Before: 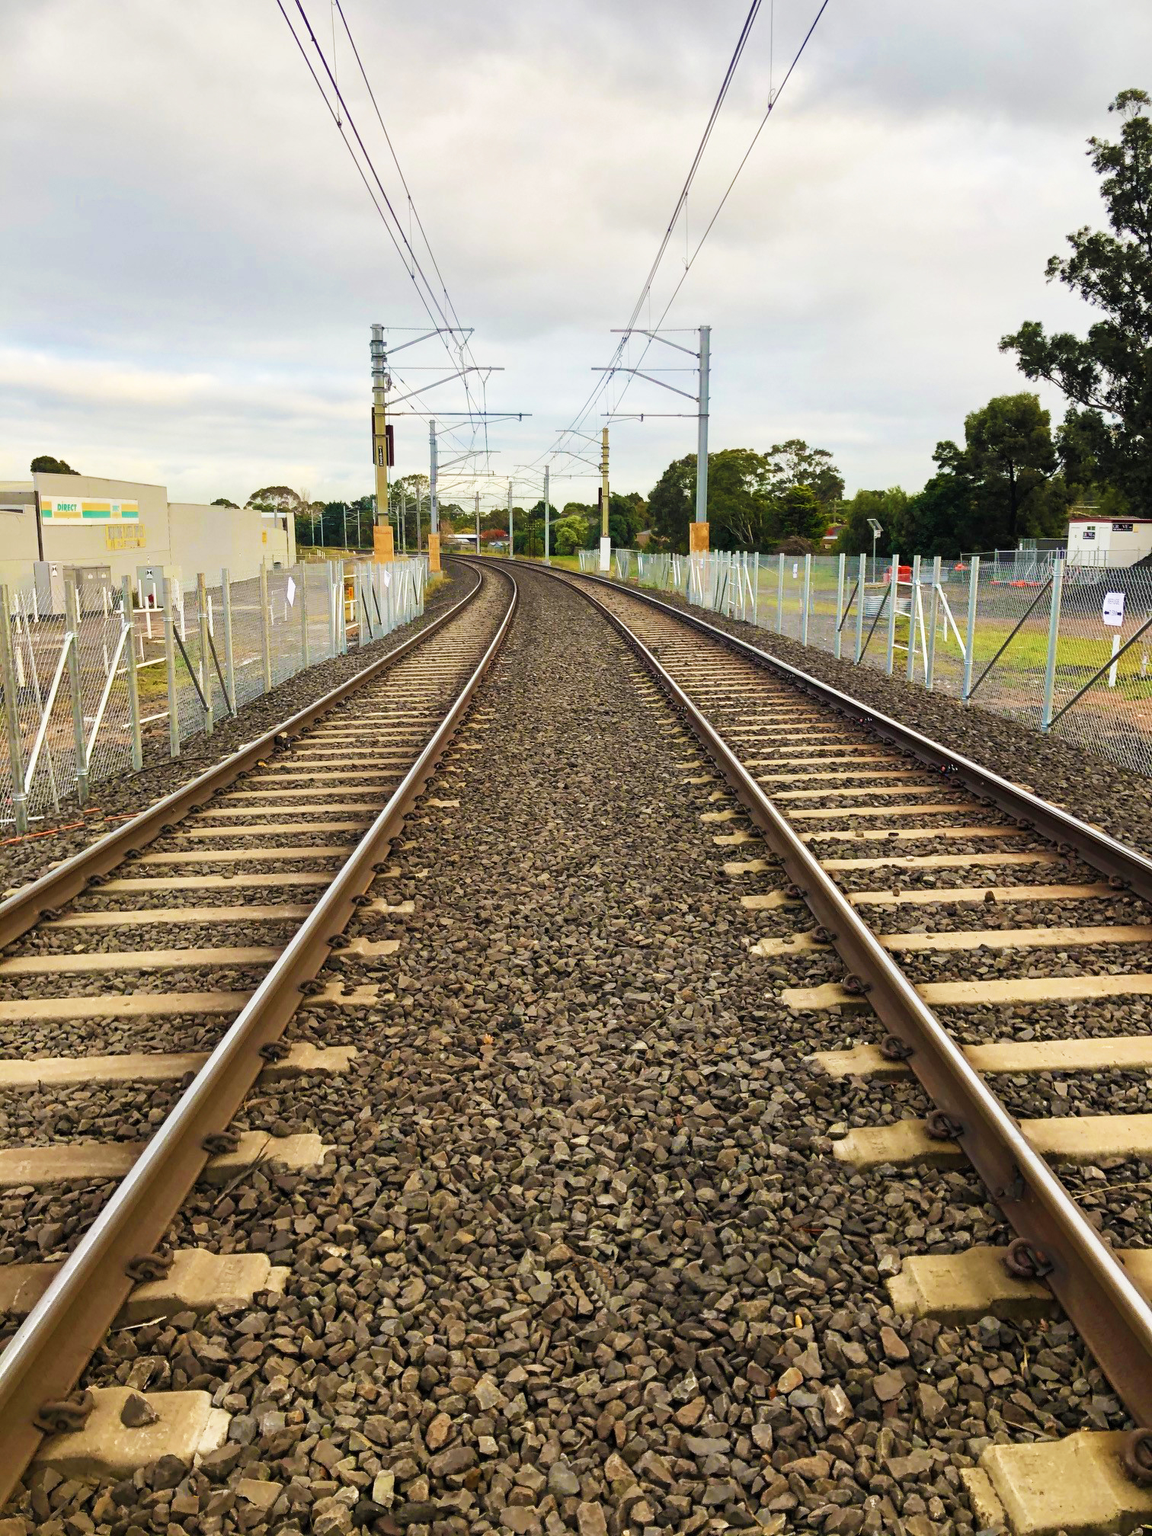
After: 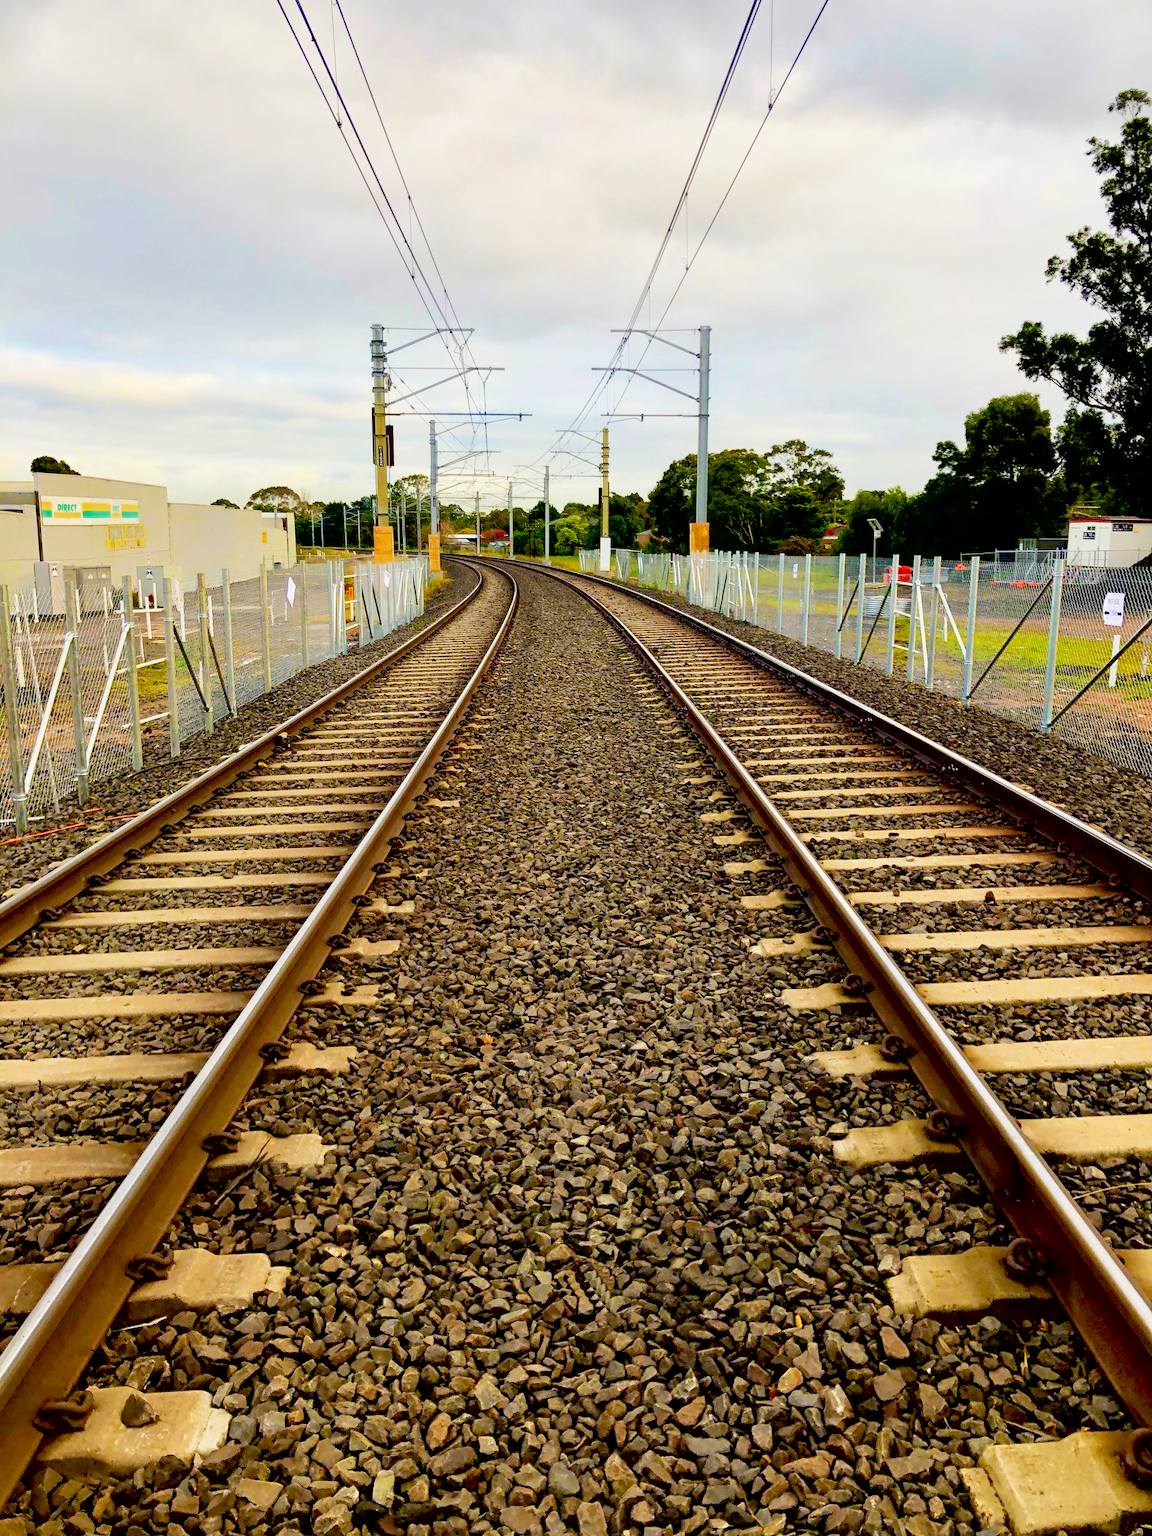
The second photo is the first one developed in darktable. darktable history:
contrast brightness saturation: brightness 0.086, saturation 0.195
exposure: black level correction 0.03, exposure -0.076 EV, compensate exposure bias true, compensate highlight preservation false
